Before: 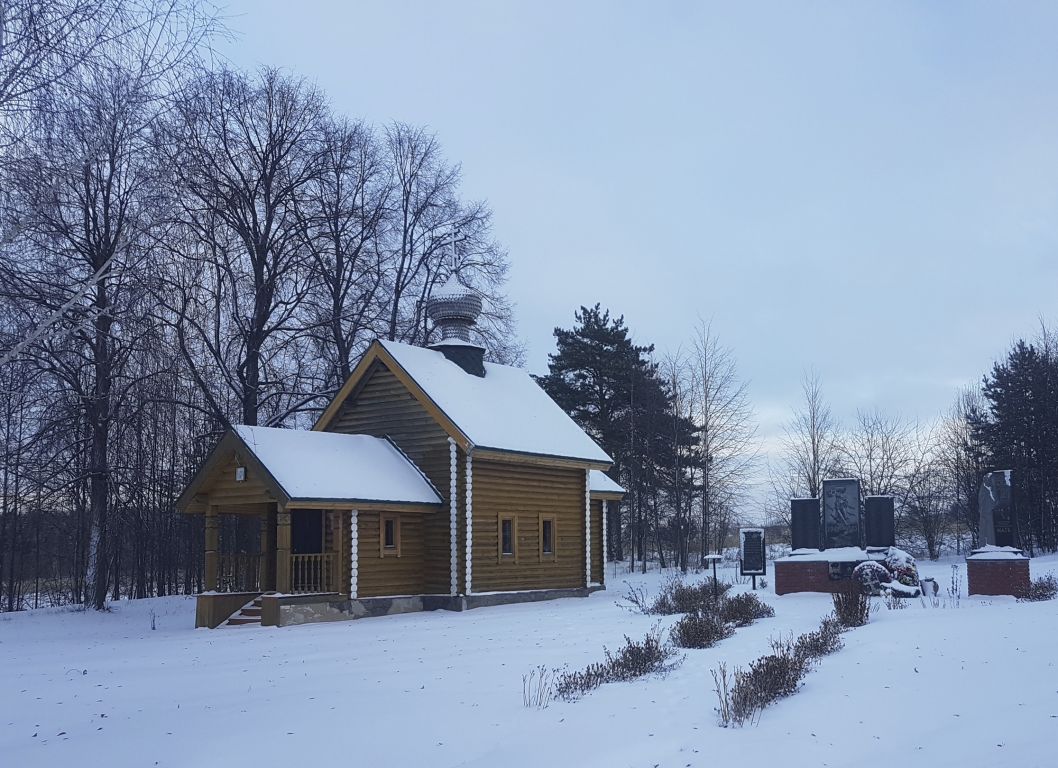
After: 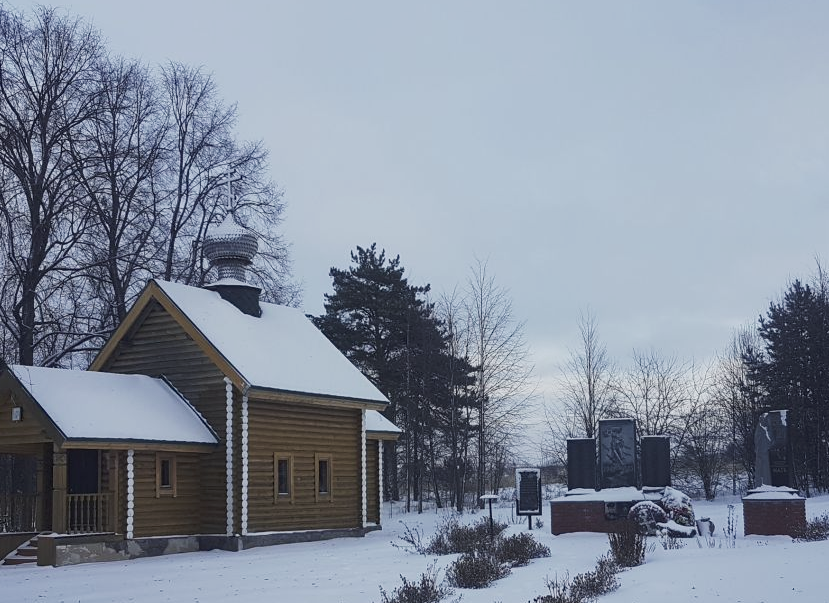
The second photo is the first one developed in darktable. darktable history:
crop and rotate: left 21.174%, top 7.885%, right 0.446%, bottom 13.514%
tone curve: curves: ch0 [(0, 0.014) (0.036, 0.047) (0.15, 0.156) (0.27, 0.258) (0.511, 0.506) (0.761, 0.741) (1, 0.919)]; ch1 [(0, 0) (0.179, 0.173) (0.322, 0.32) (0.429, 0.431) (0.502, 0.5) (0.519, 0.522) (0.562, 0.575) (0.631, 0.65) (0.72, 0.692) (1, 1)]; ch2 [(0, 0) (0.29, 0.295) (0.404, 0.436) (0.497, 0.498) (0.533, 0.556) (0.599, 0.607) (0.696, 0.707) (1, 1)], preserve colors none
color correction: highlights b* -0.017, saturation 0.794
haze removal: adaptive false
